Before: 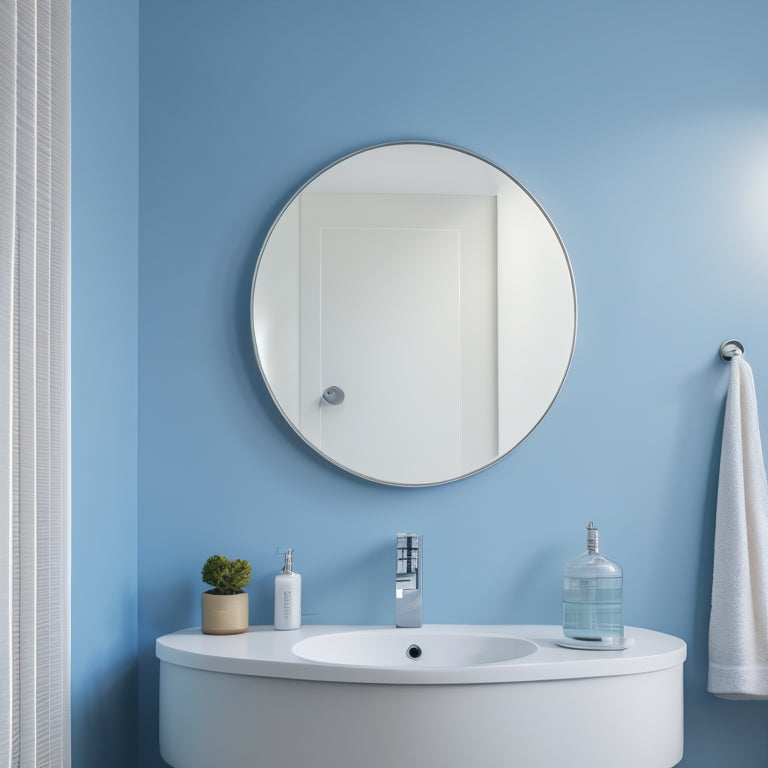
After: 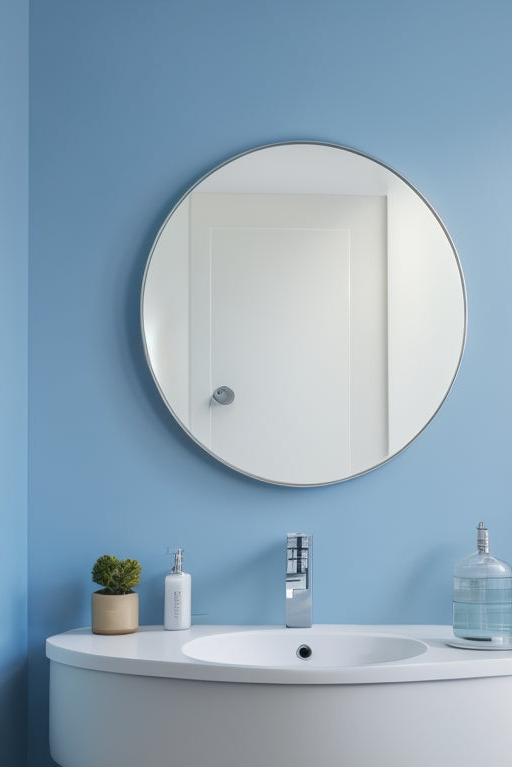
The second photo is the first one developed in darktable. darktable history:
crop and rotate: left 14.432%, right 18.806%
